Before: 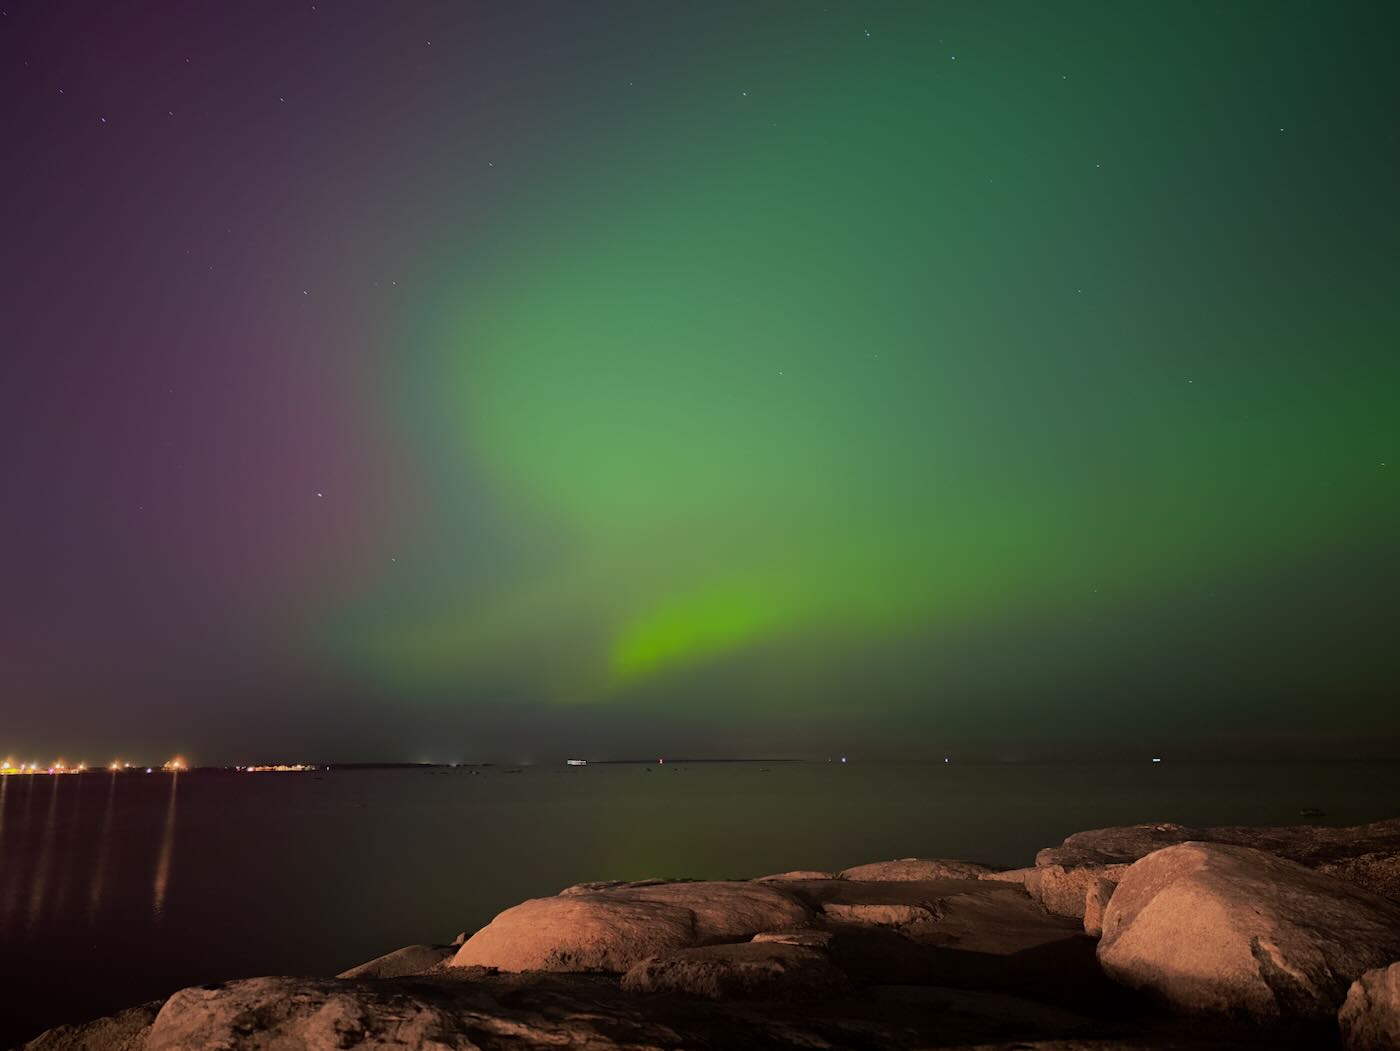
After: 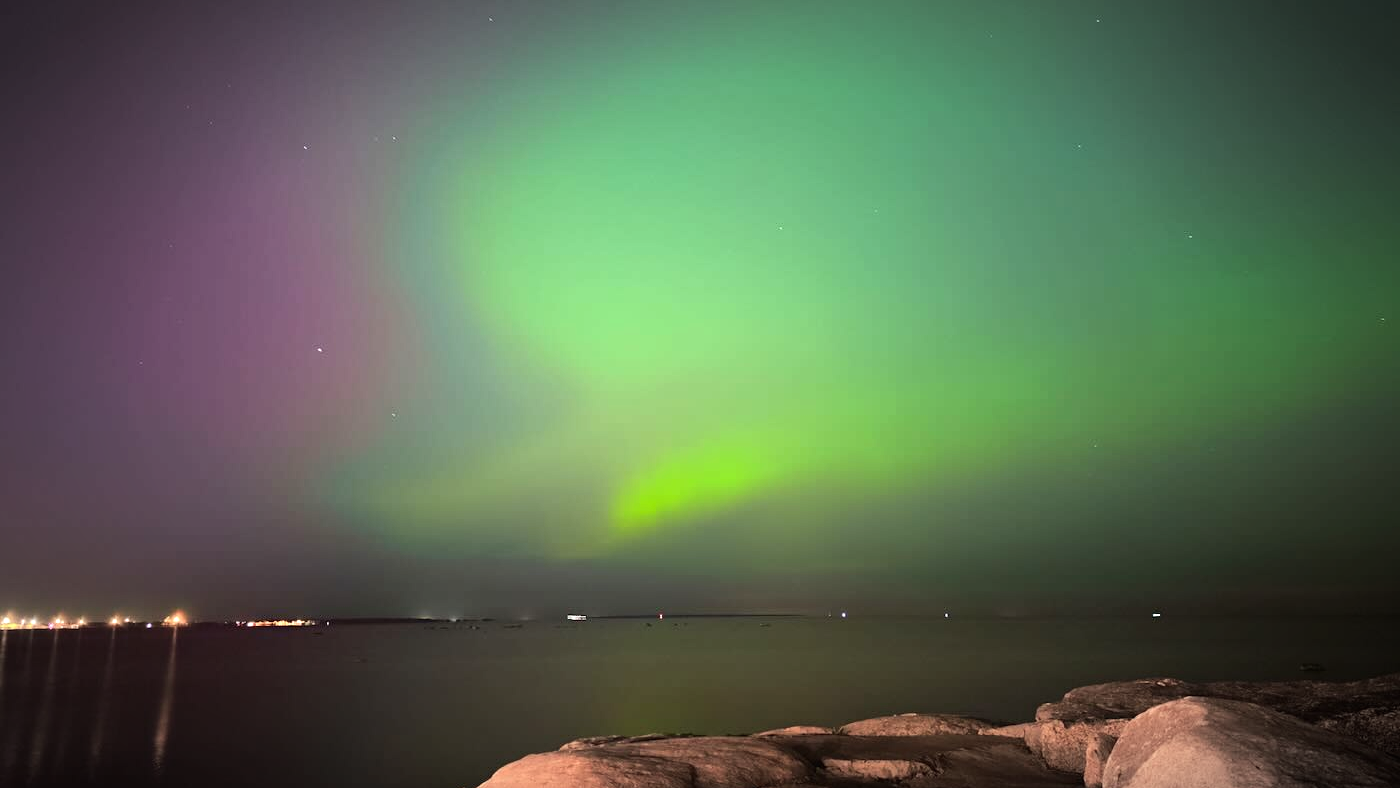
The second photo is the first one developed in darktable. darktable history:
crop: top 13.819%, bottom 11.169%
exposure: black level correction 0, exposure 1.015 EV, compensate exposure bias true, compensate highlight preservation false
vignetting: automatic ratio true
tone equalizer: -8 EV -0.417 EV, -7 EV -0.389 EV, -6 EV -0.333 EV, -5 EV -0.222 EV, -3 EV 0.222 EV, -2 EV 0.333 EV, -1 EV 0.389 EV, +0 EV 0.417 EV, edges refinement/feathering 500, mask exposure compensation -1.57 EV, preserve details no
